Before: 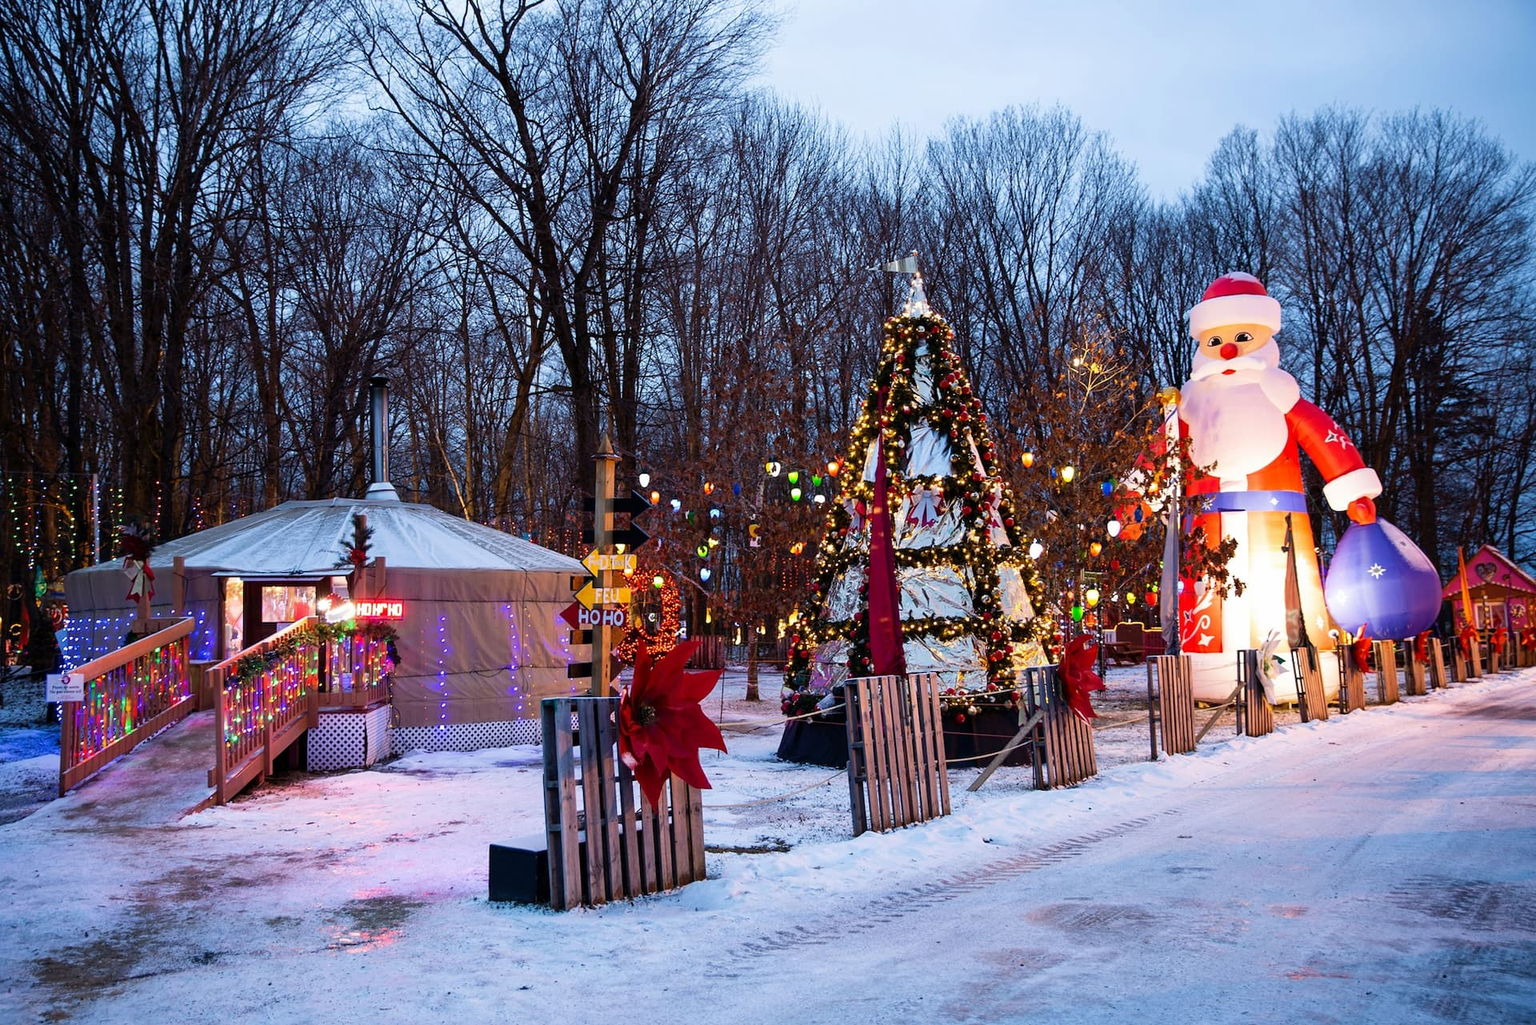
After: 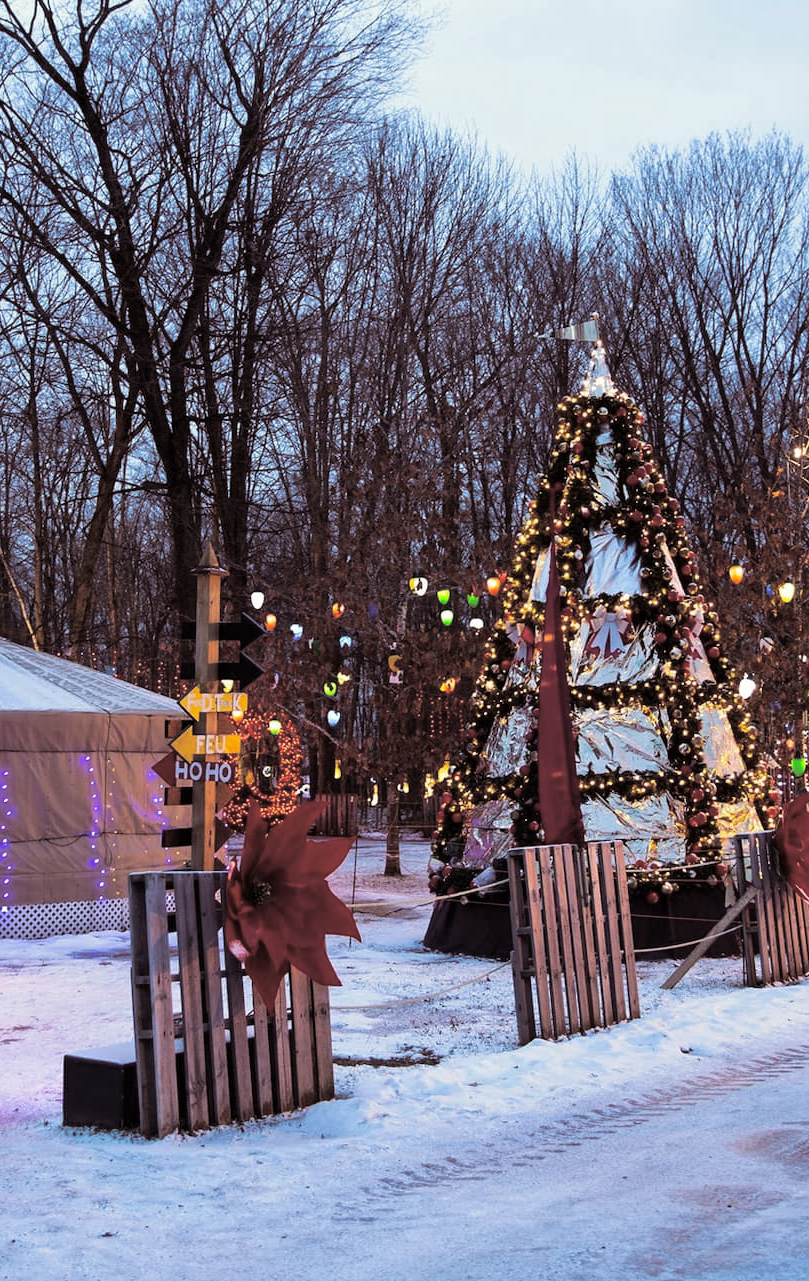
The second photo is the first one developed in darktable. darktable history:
crop: left 28.583%, right 29.231%
split-toning: shadows › saturation 0.2
